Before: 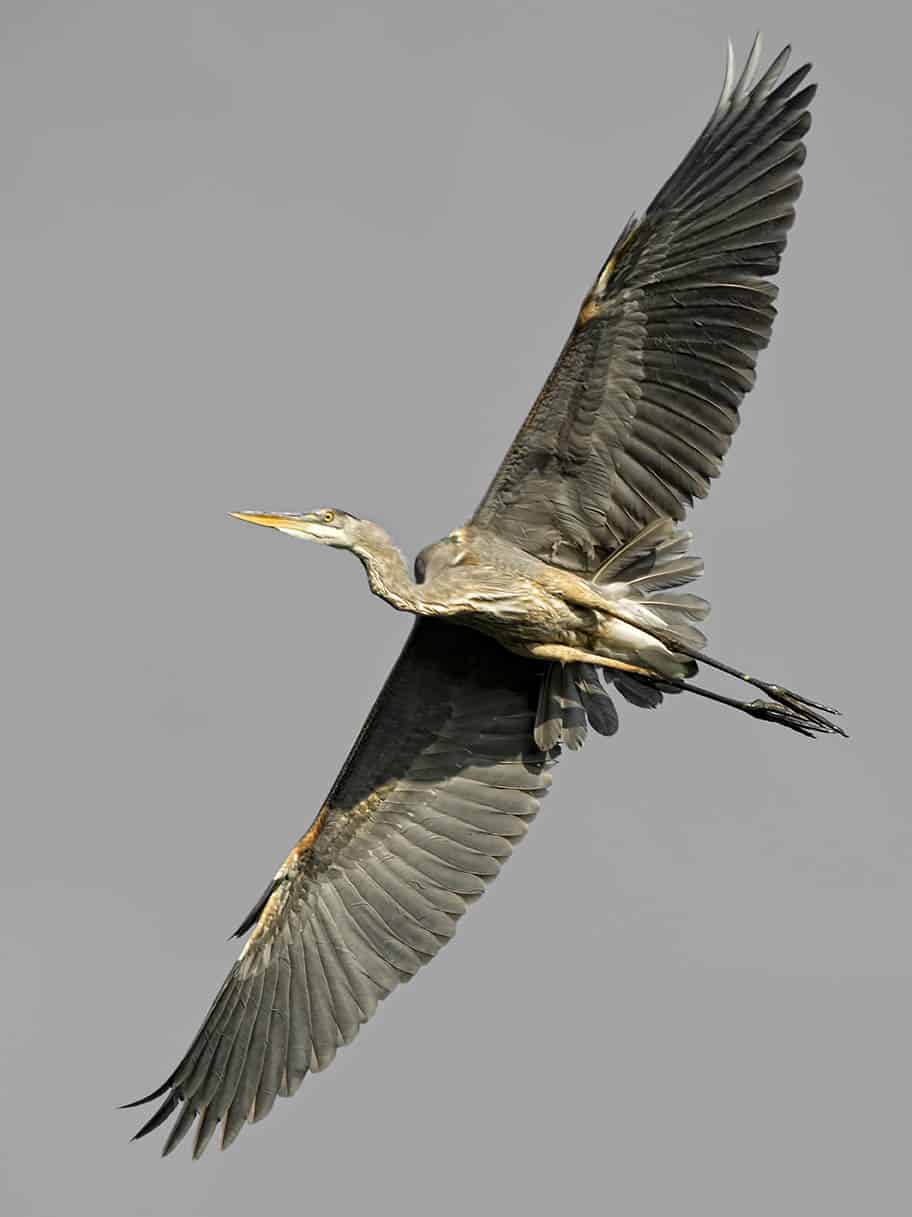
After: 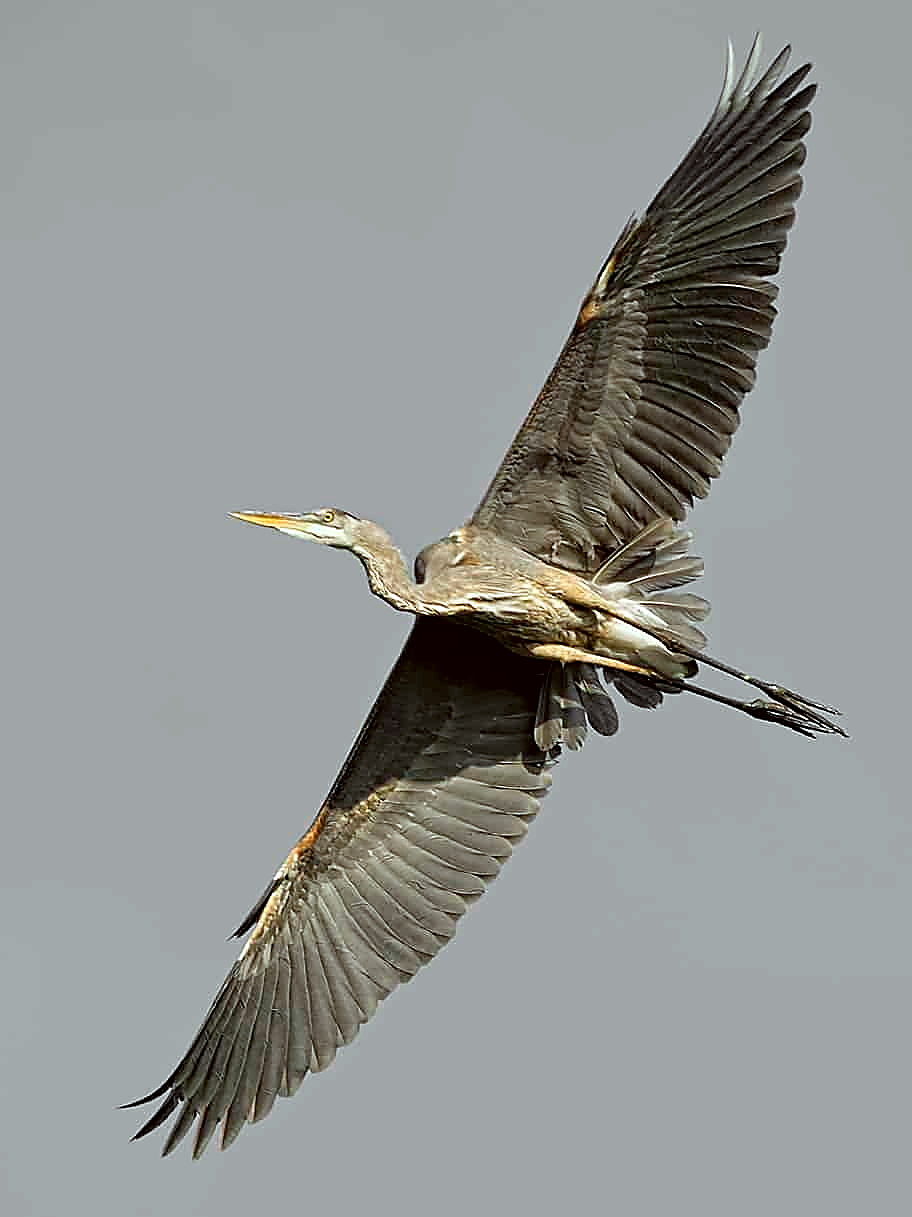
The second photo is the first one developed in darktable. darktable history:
sharpen: radius 1.4, amount 1.25, threshold 0.7
color correction: highlights a* -4.98, highlights b* -3.76, shadows a* 3.83, shadows b* 4.08
